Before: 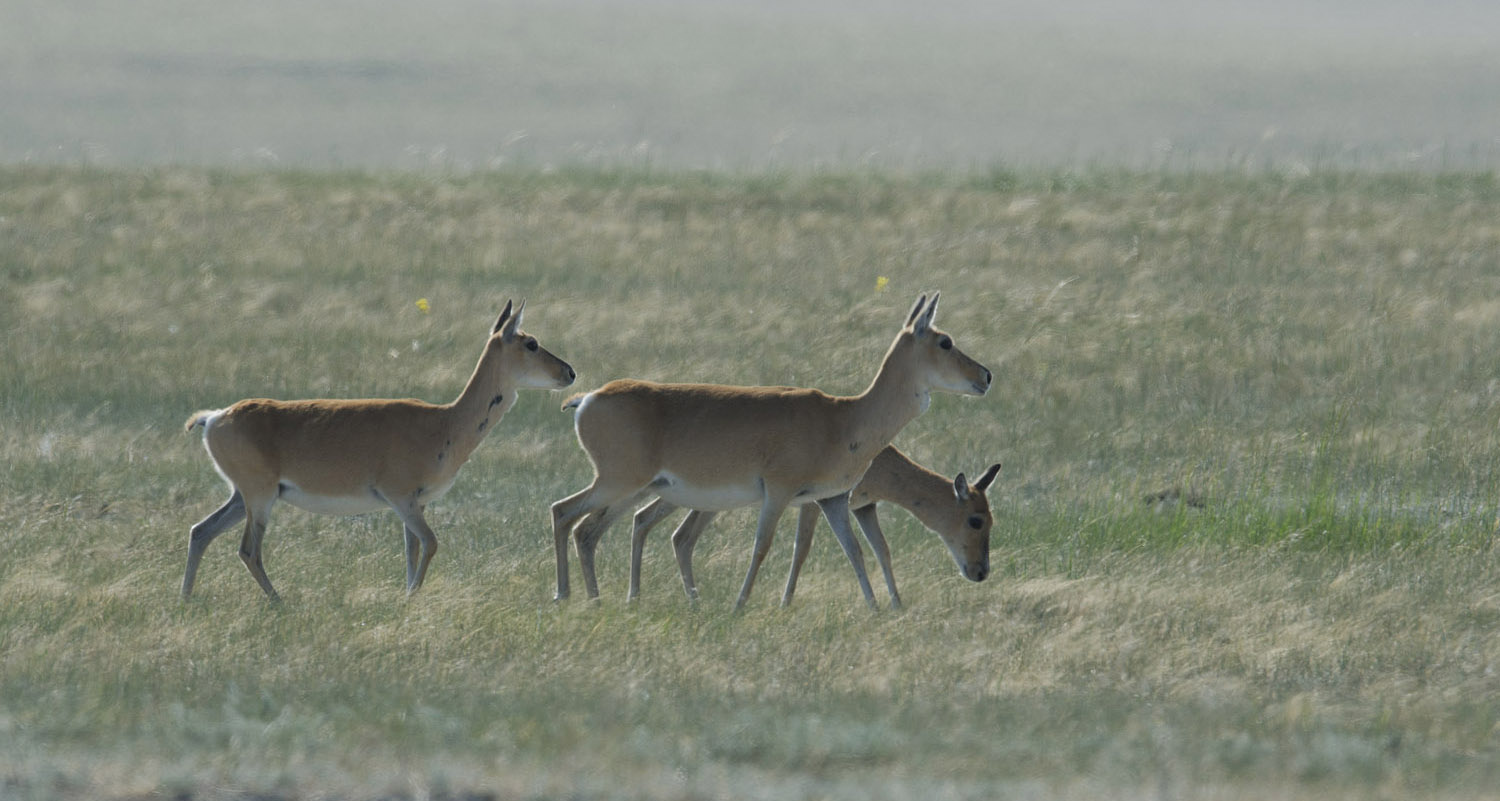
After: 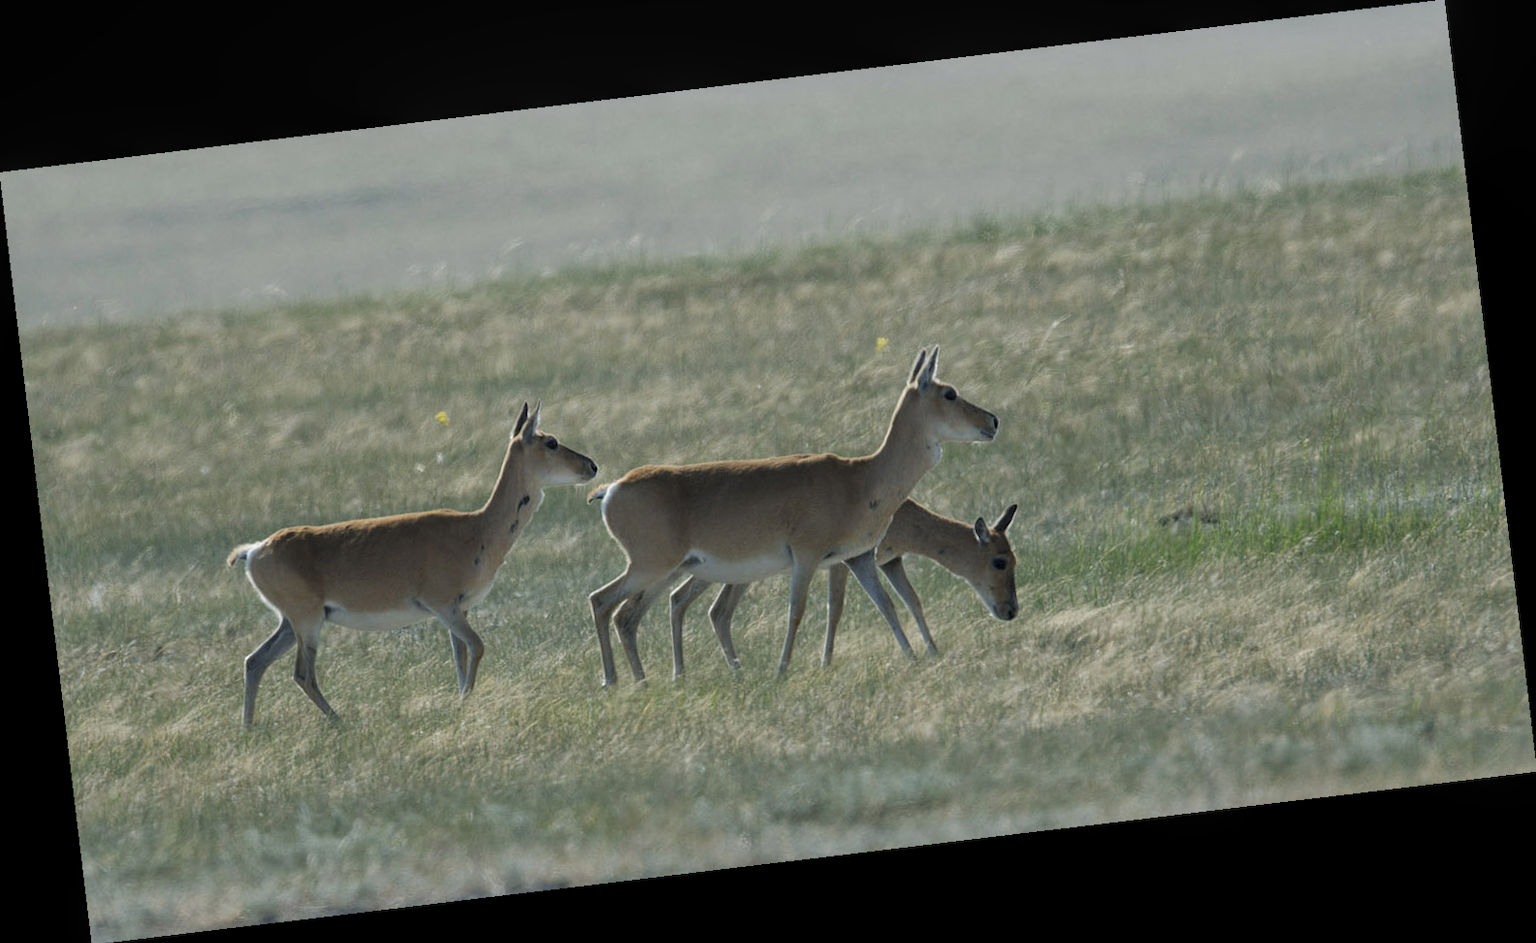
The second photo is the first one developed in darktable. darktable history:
local contrast: on, module defaults
rotate and perspective: rotation -6.83°, automatic cropping off
